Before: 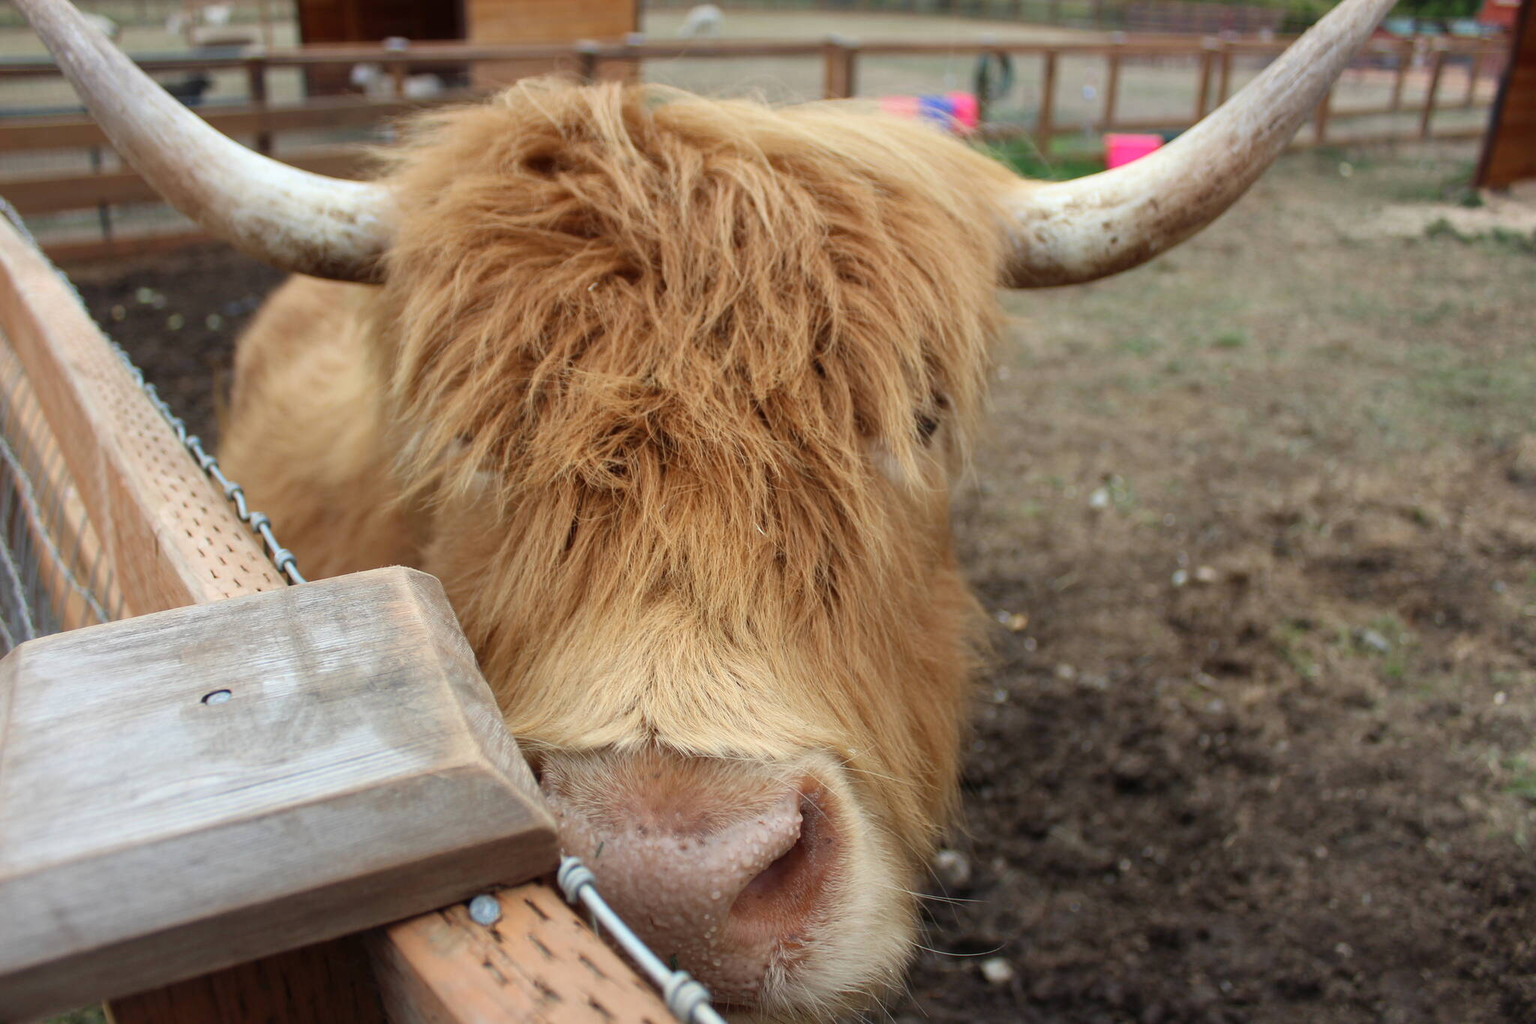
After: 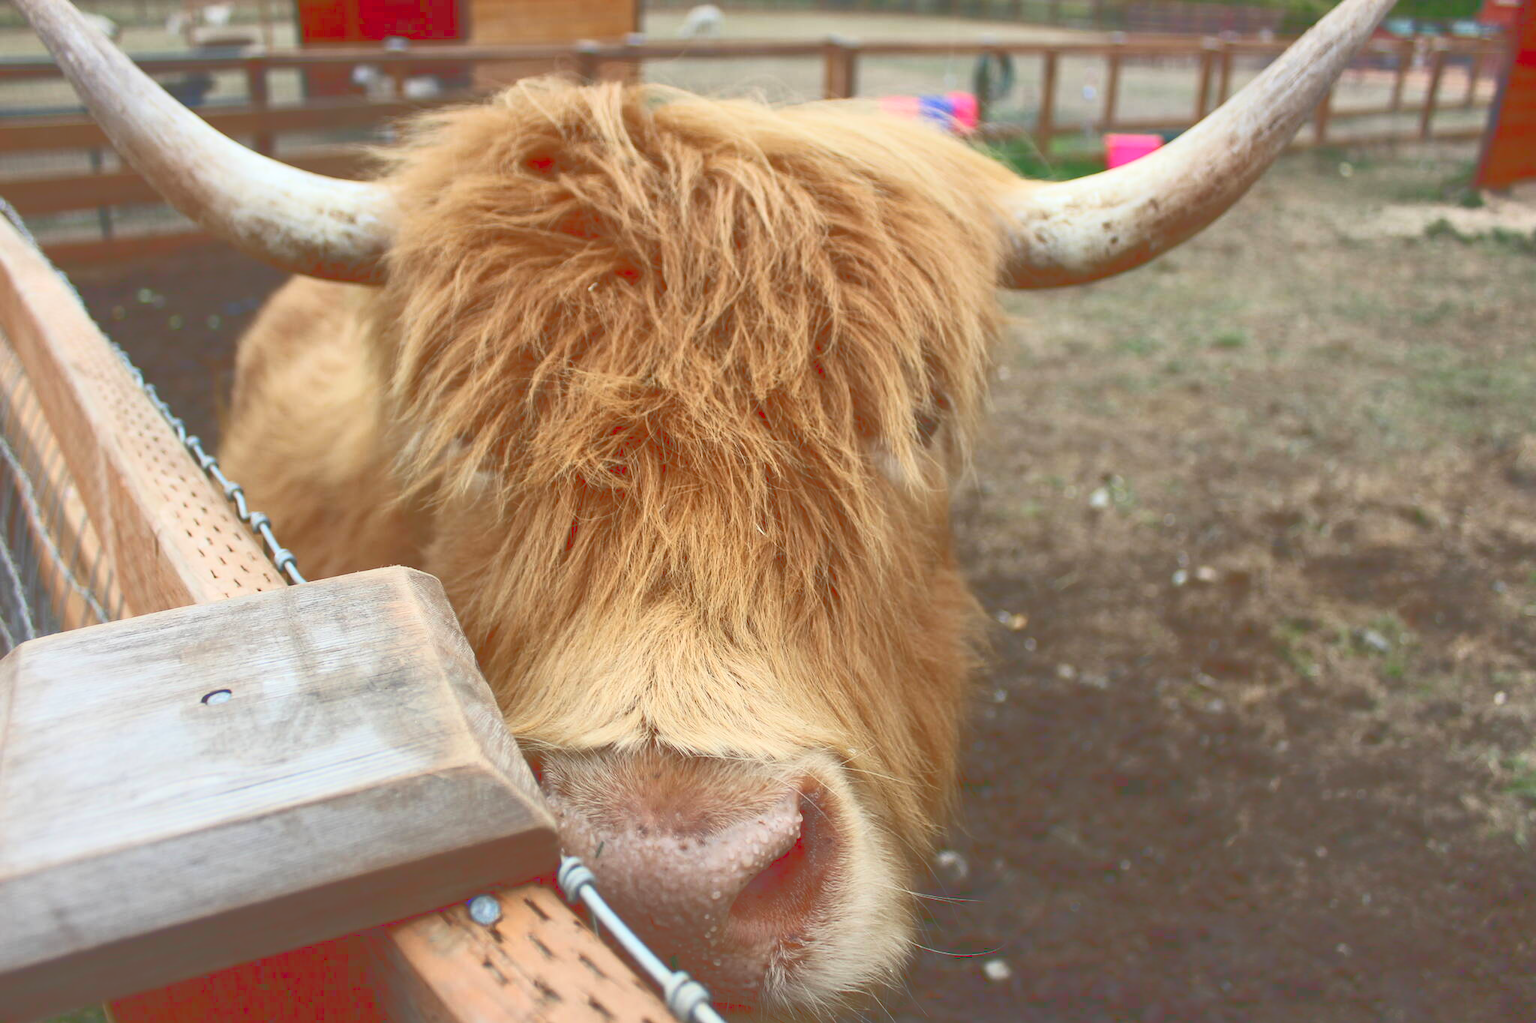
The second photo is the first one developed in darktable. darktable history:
tone equalizer: -7 EV 0.091 EV, edges refinement/feathering 500, mask exposure compensation -1.57 EV, preserve details no
tone curve: curves: ch0 [(0, 0) (0.003, 0.319) (0.011, 0.319) (0.025, 0.323) (0.044, 0.323) (0.069, 0.327) (0.1, 0.33) (0.136, 0.338) (0.177, 0.348) (0.224, 0.361) (0.277, 0.374) (0.335, 0.398) (0.399, 0.444) (0.468, 0.516) (0.543, 0.595) (0.623, 0.694) (0.709, 0.793) (0.801, 0.883) (0.898, 0.942) (1, 1)], color space Lab, linked channels, preserve colors none
